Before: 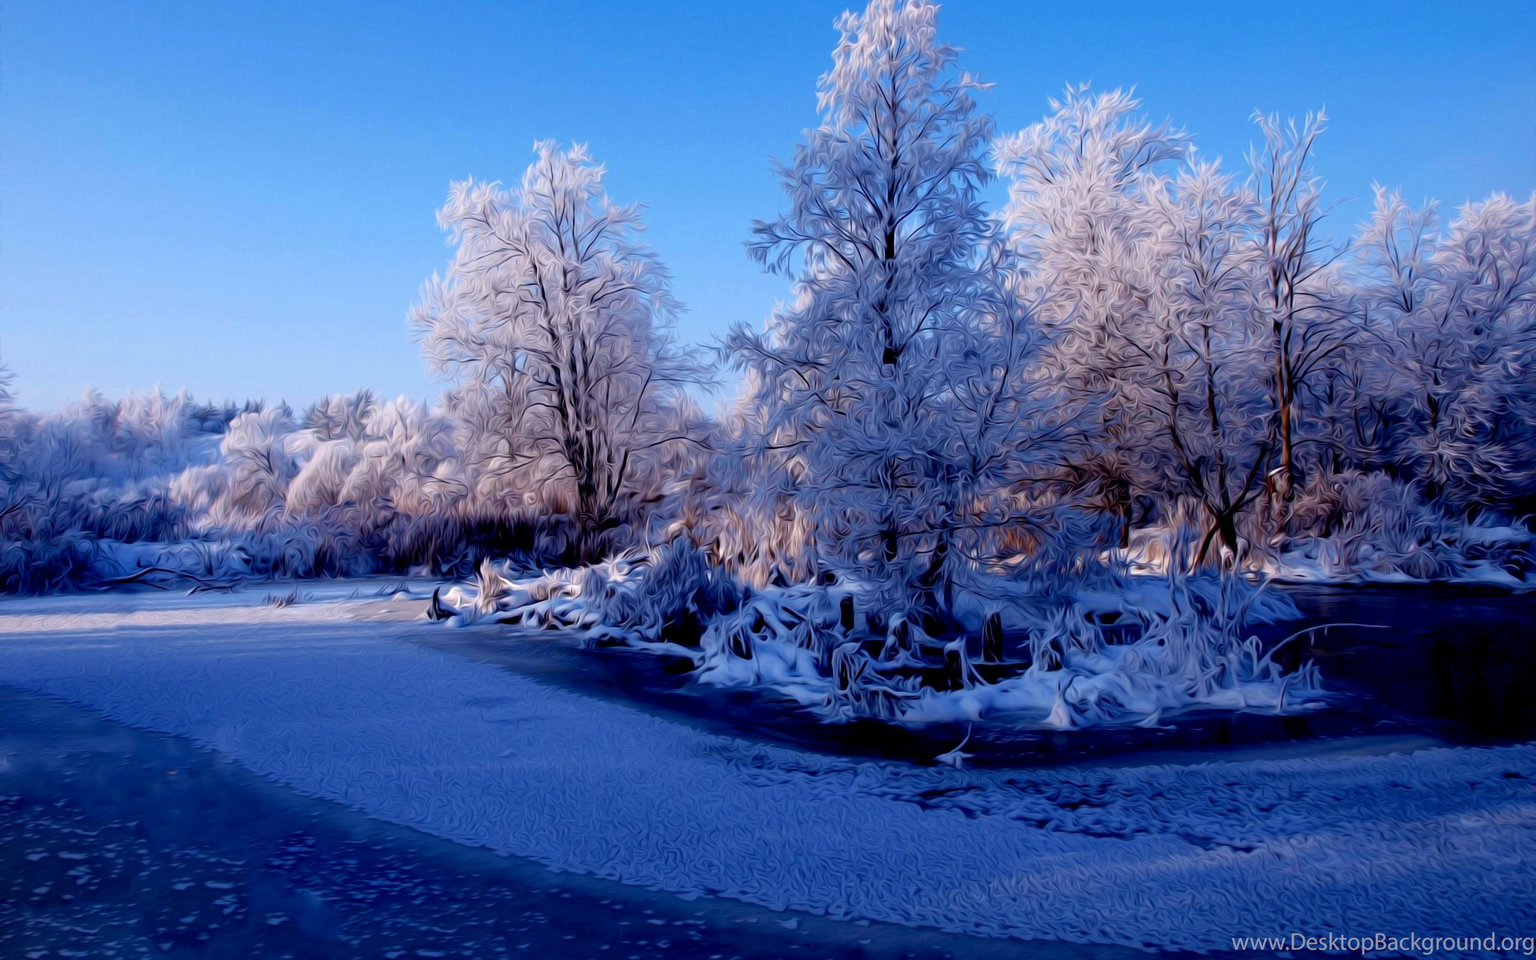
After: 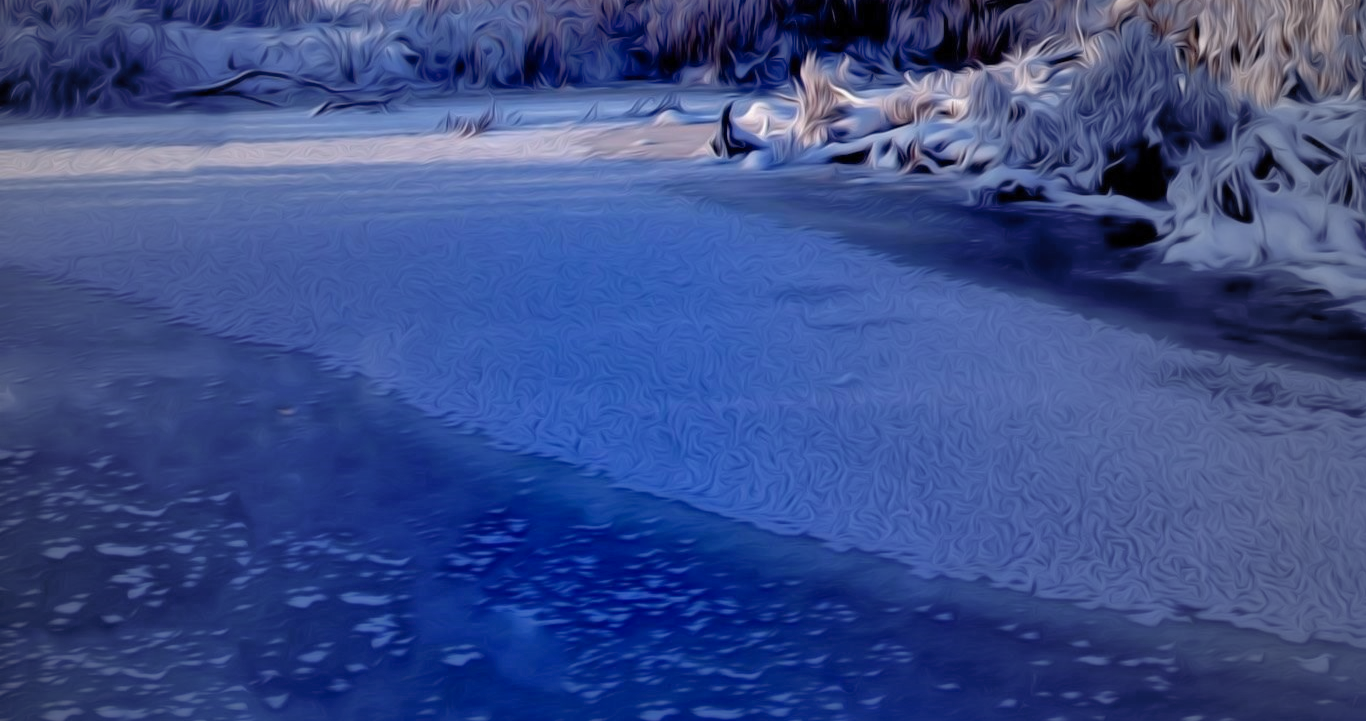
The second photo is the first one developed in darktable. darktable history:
crop and rotate: top 54.778%, right 46.61%, bottom 0.159%
vignetting: fall-off start 18.21%, fall-off radius 137.95%, brightness -0.207, center (-0.078, 0.066), width/height ratio 0.62, shape 0.59
shadows and highlights: on, module defaults
